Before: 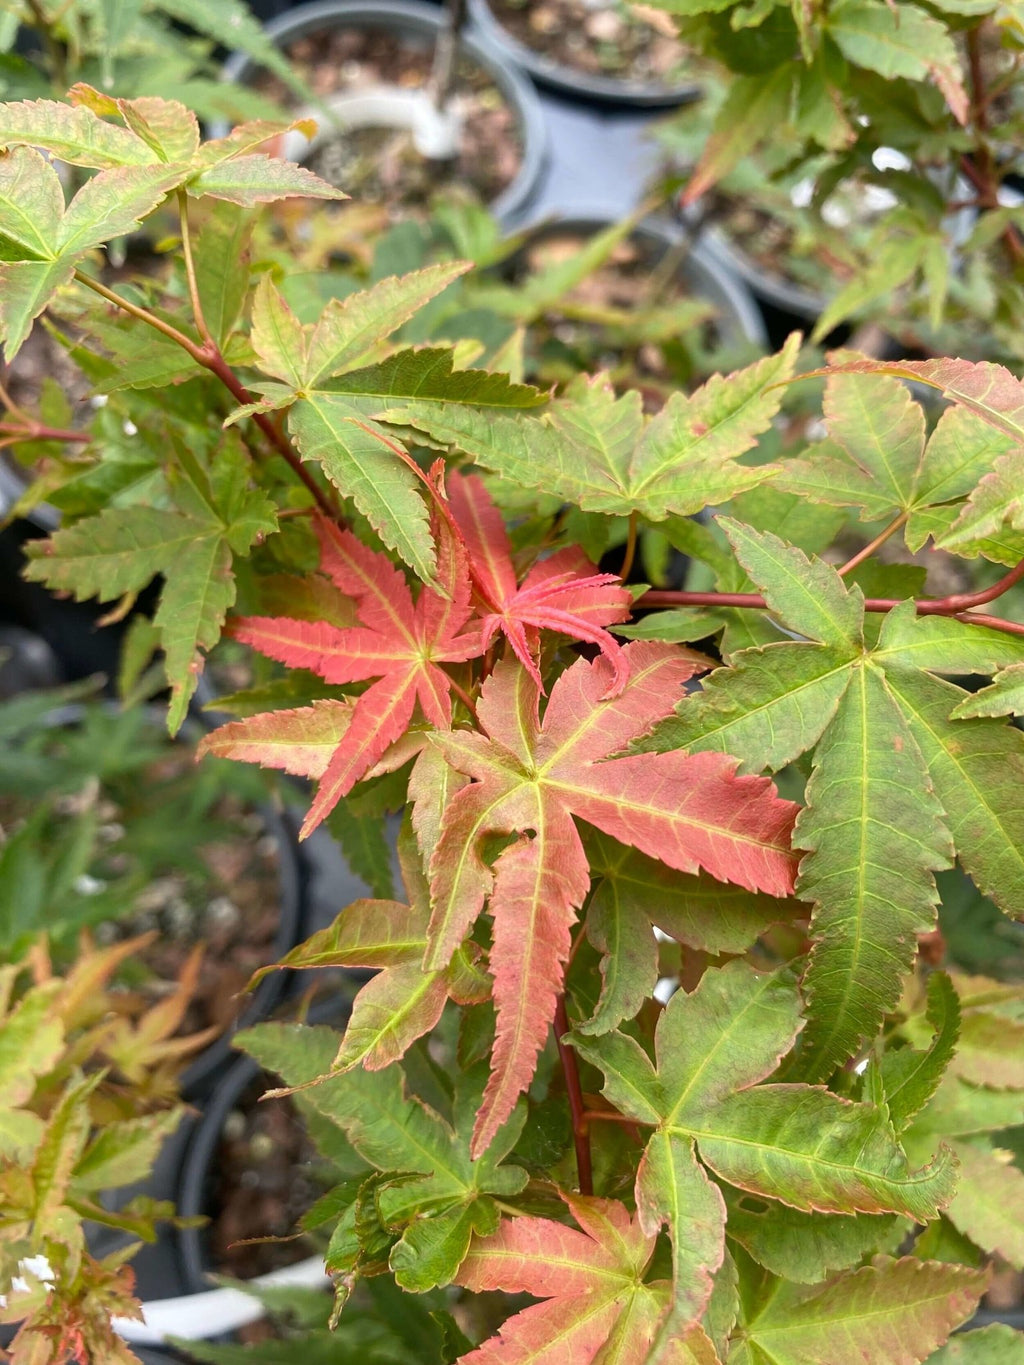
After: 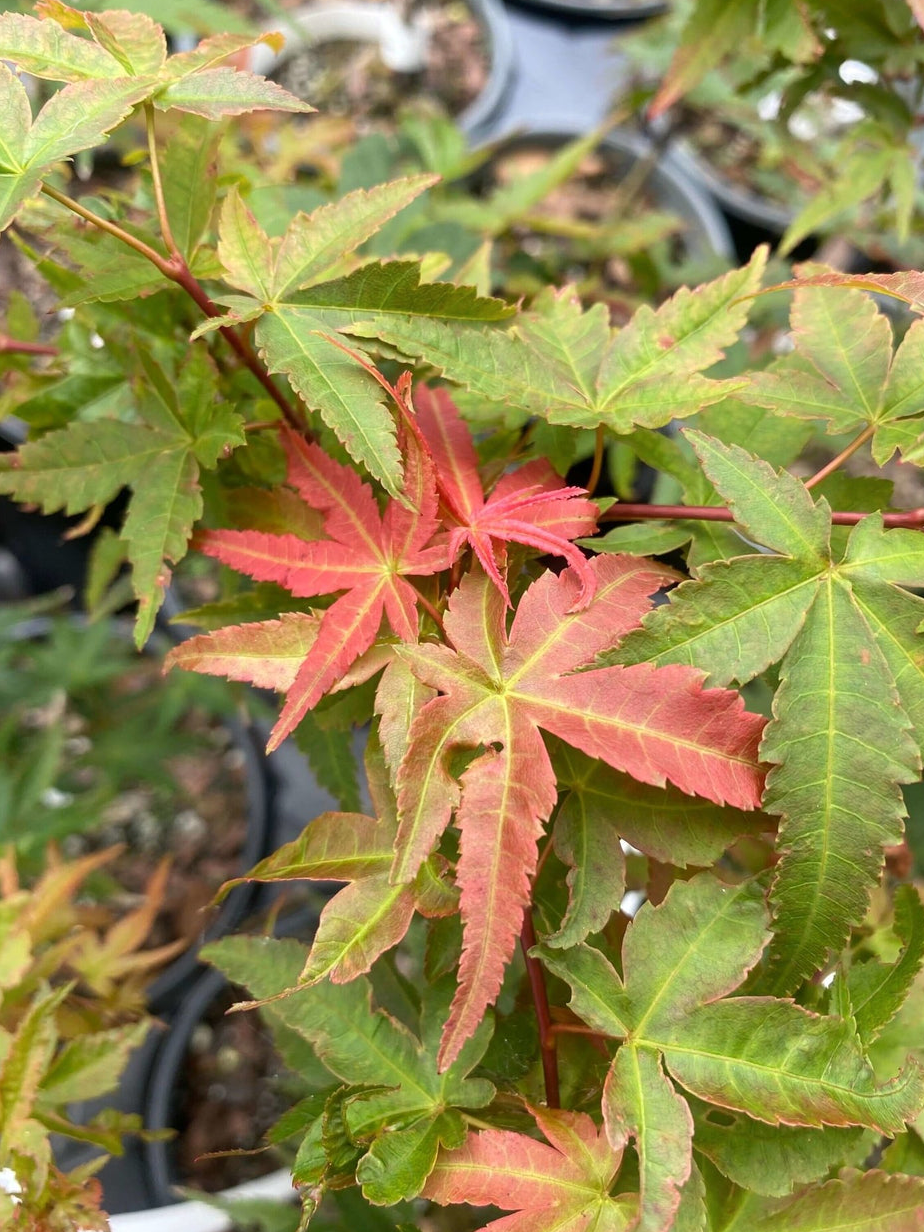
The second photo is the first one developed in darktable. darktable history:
crop: left 3.305%, top 6.436%, right 6.389%, bottom 3.258%
shadows and highlights: radius 93.07, shadows -14.46, white point adjustment 0.23, highlights 31.48, compress 48.23%, highlights color adjustment 52.79%, soften with gaussian
